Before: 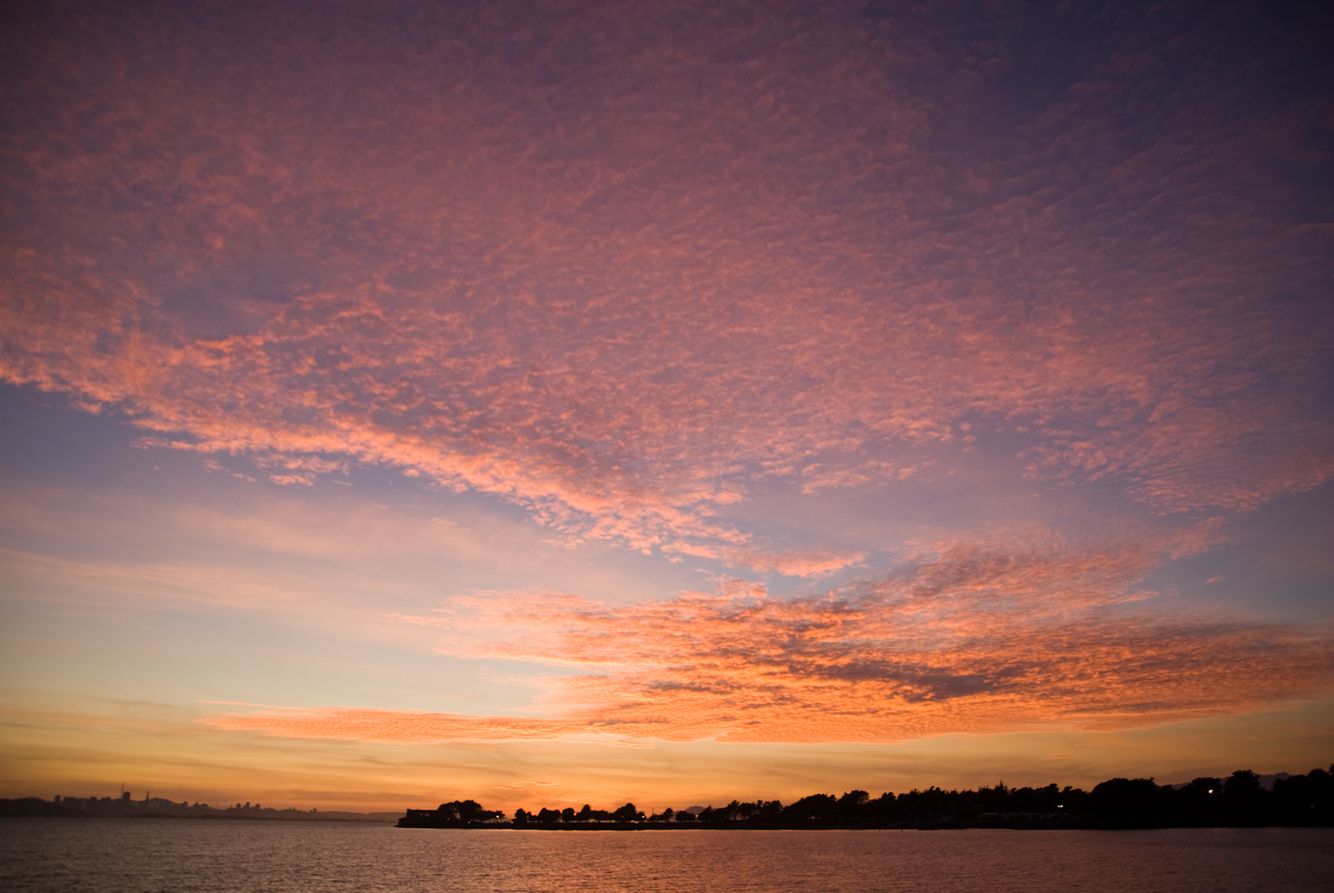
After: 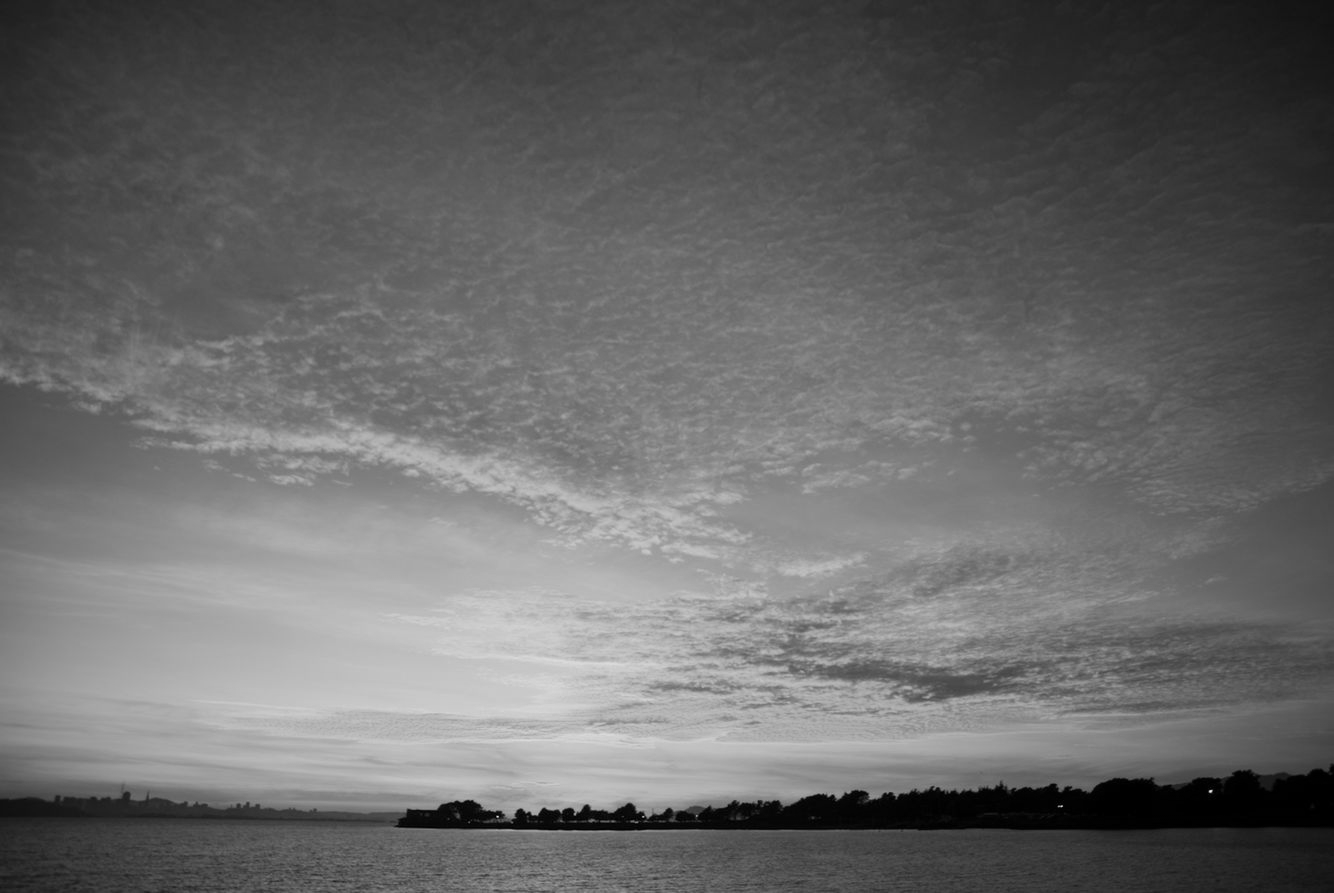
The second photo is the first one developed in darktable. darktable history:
monochrome: a 30.25, b 92.03
contrast brightness saturation: saturation -0.05
